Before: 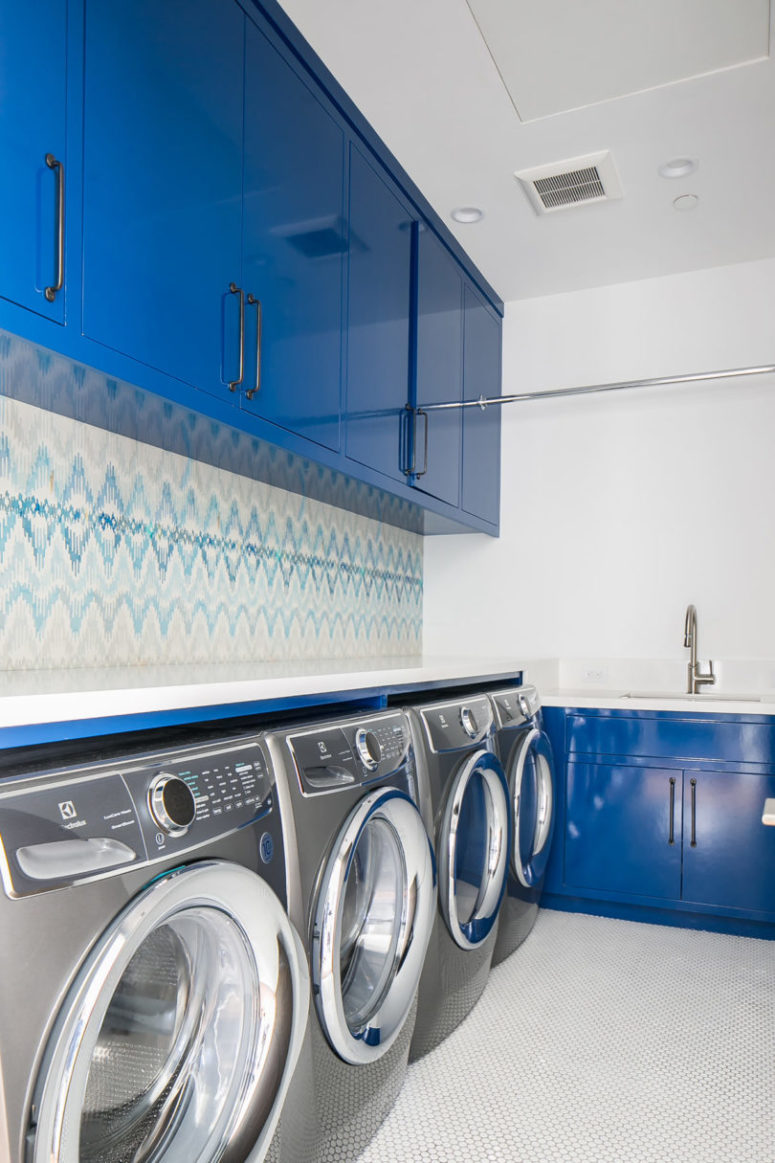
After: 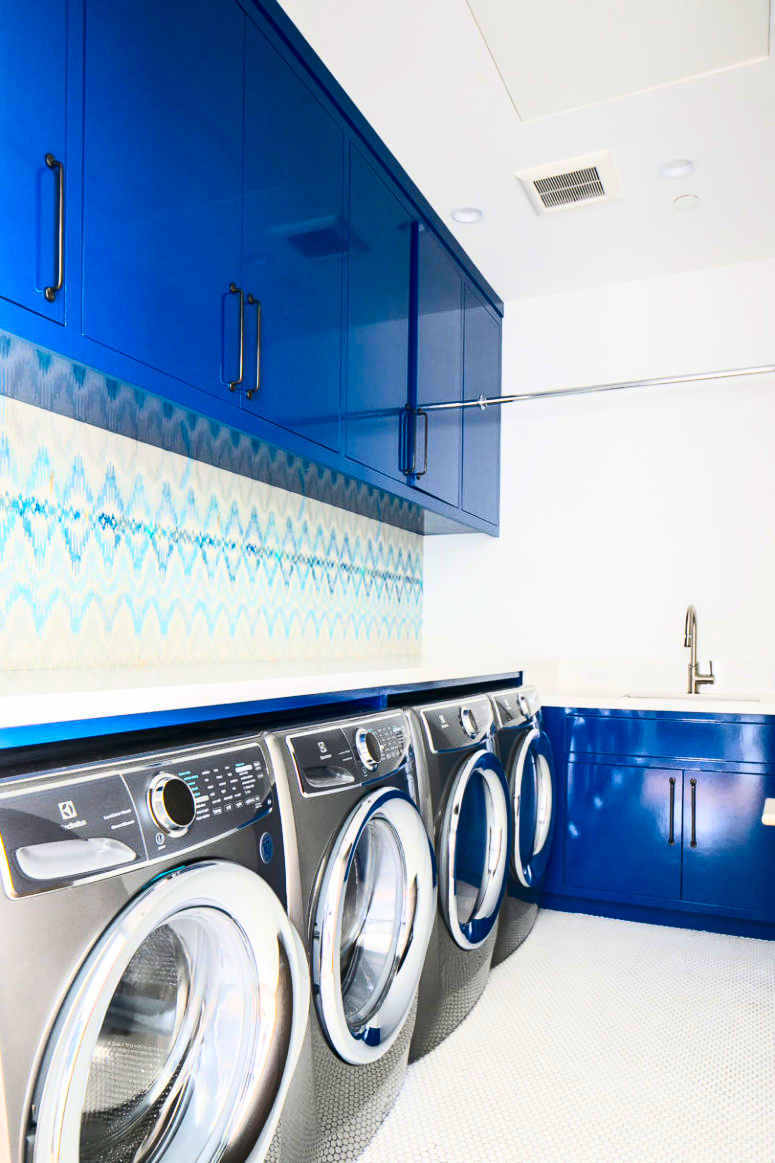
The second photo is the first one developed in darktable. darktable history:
color balance rgb: perceptual saturation grading › global saturation 30%, global vibrance 20%
contrast brightness saturation: contrast 0.4, brightness 0.1, saturation 0.21
